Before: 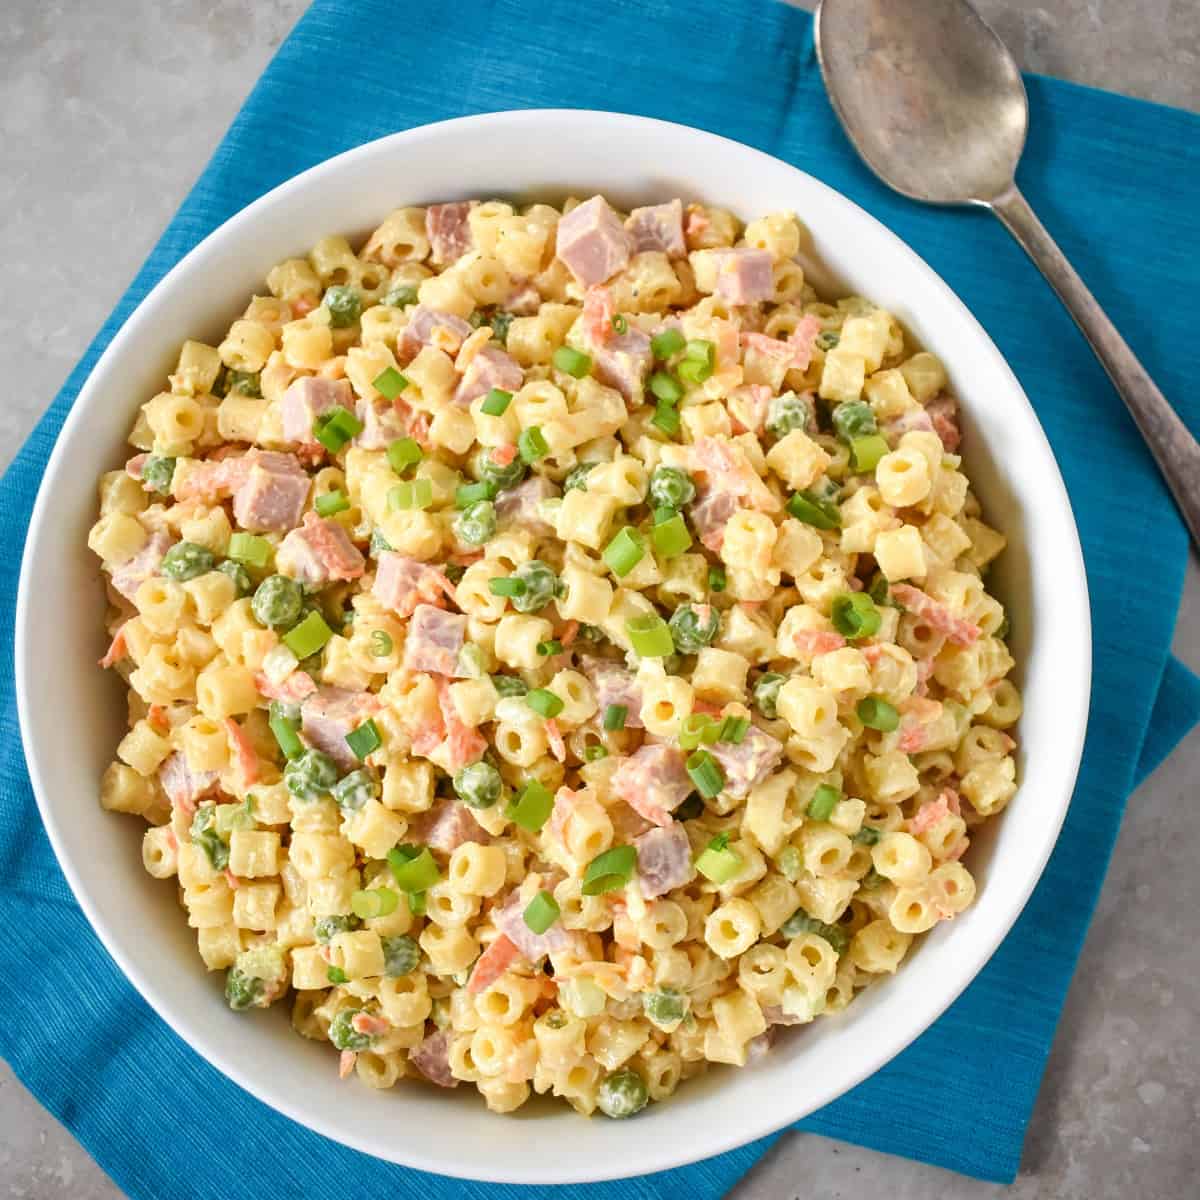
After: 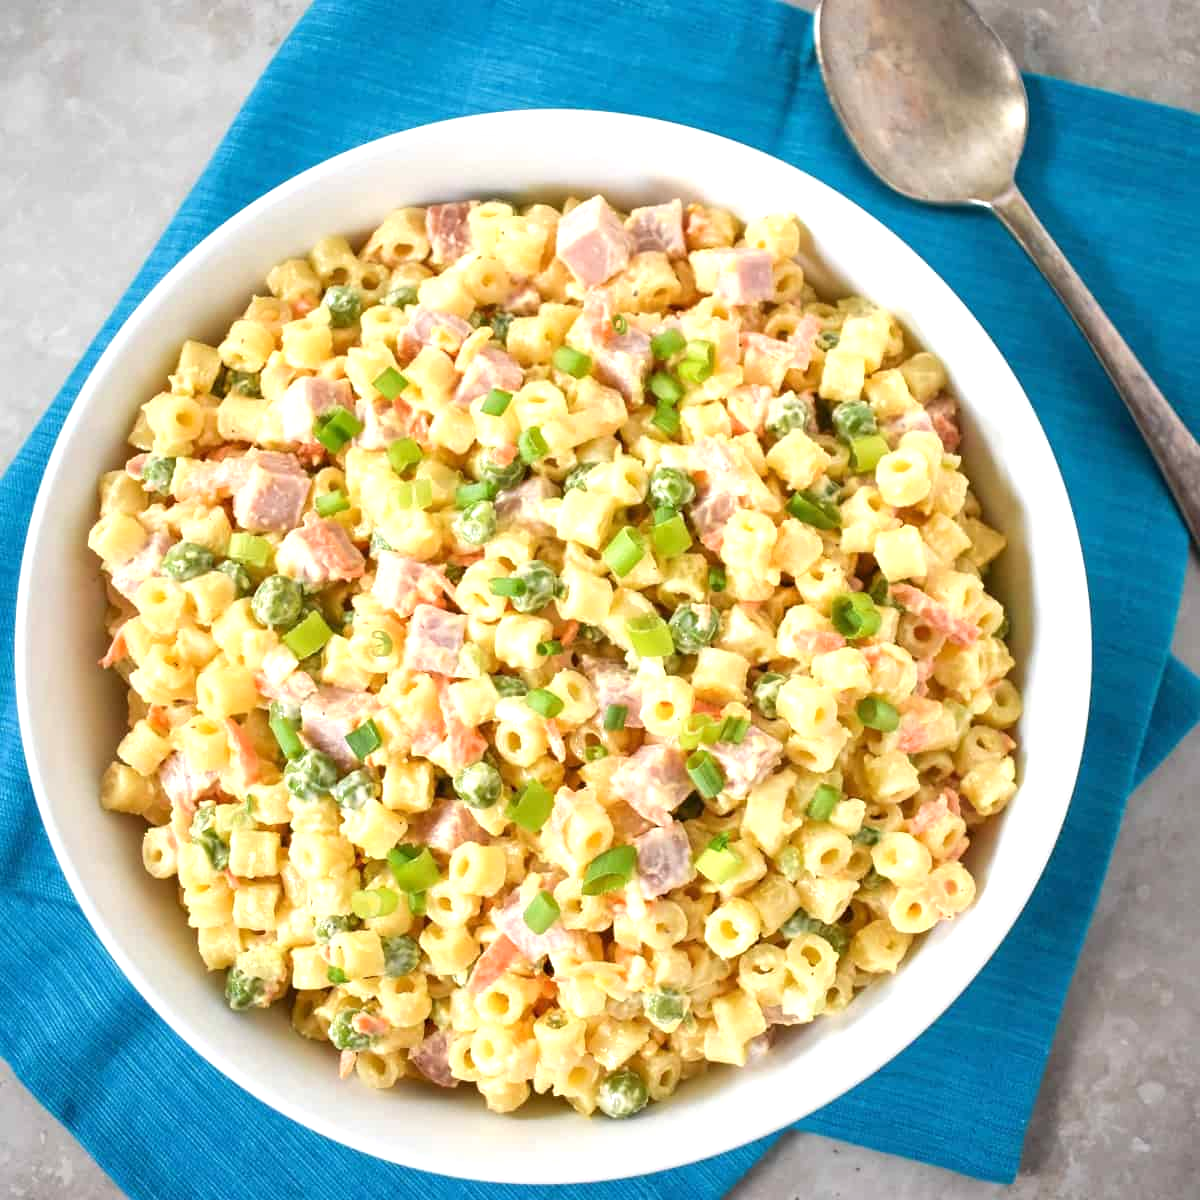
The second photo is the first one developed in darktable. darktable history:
exposure: exposure 0.52 EV, compensate exposure bias true, compensate highlight preservation false
